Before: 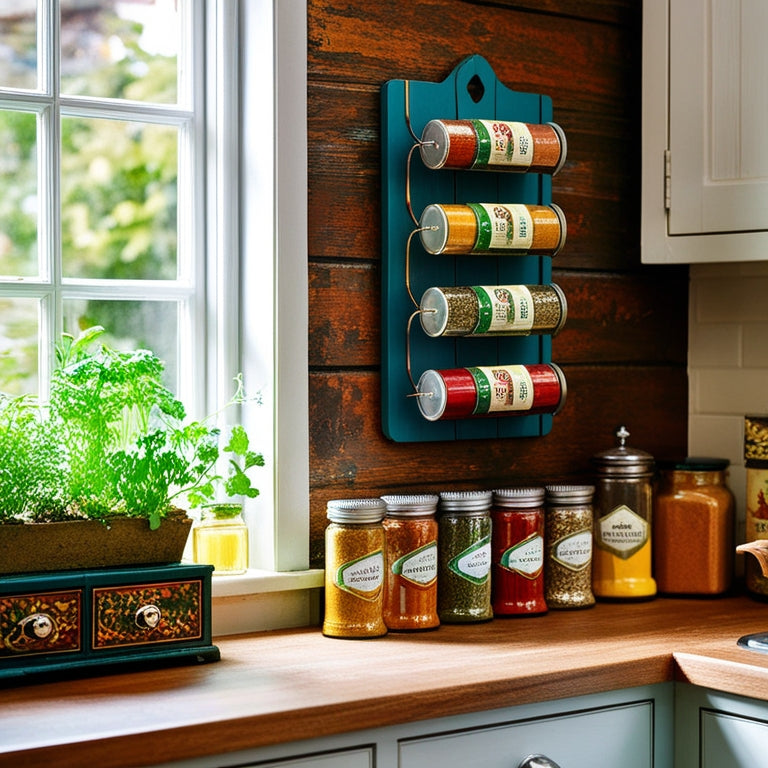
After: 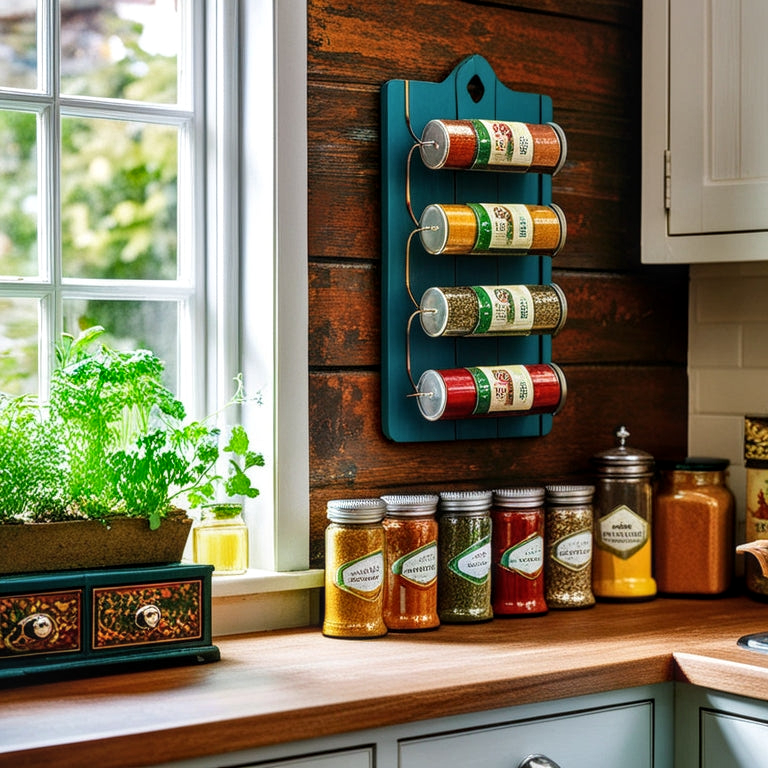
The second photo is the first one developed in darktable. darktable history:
local contrast: on, module defaults
white balance: emerald 1
